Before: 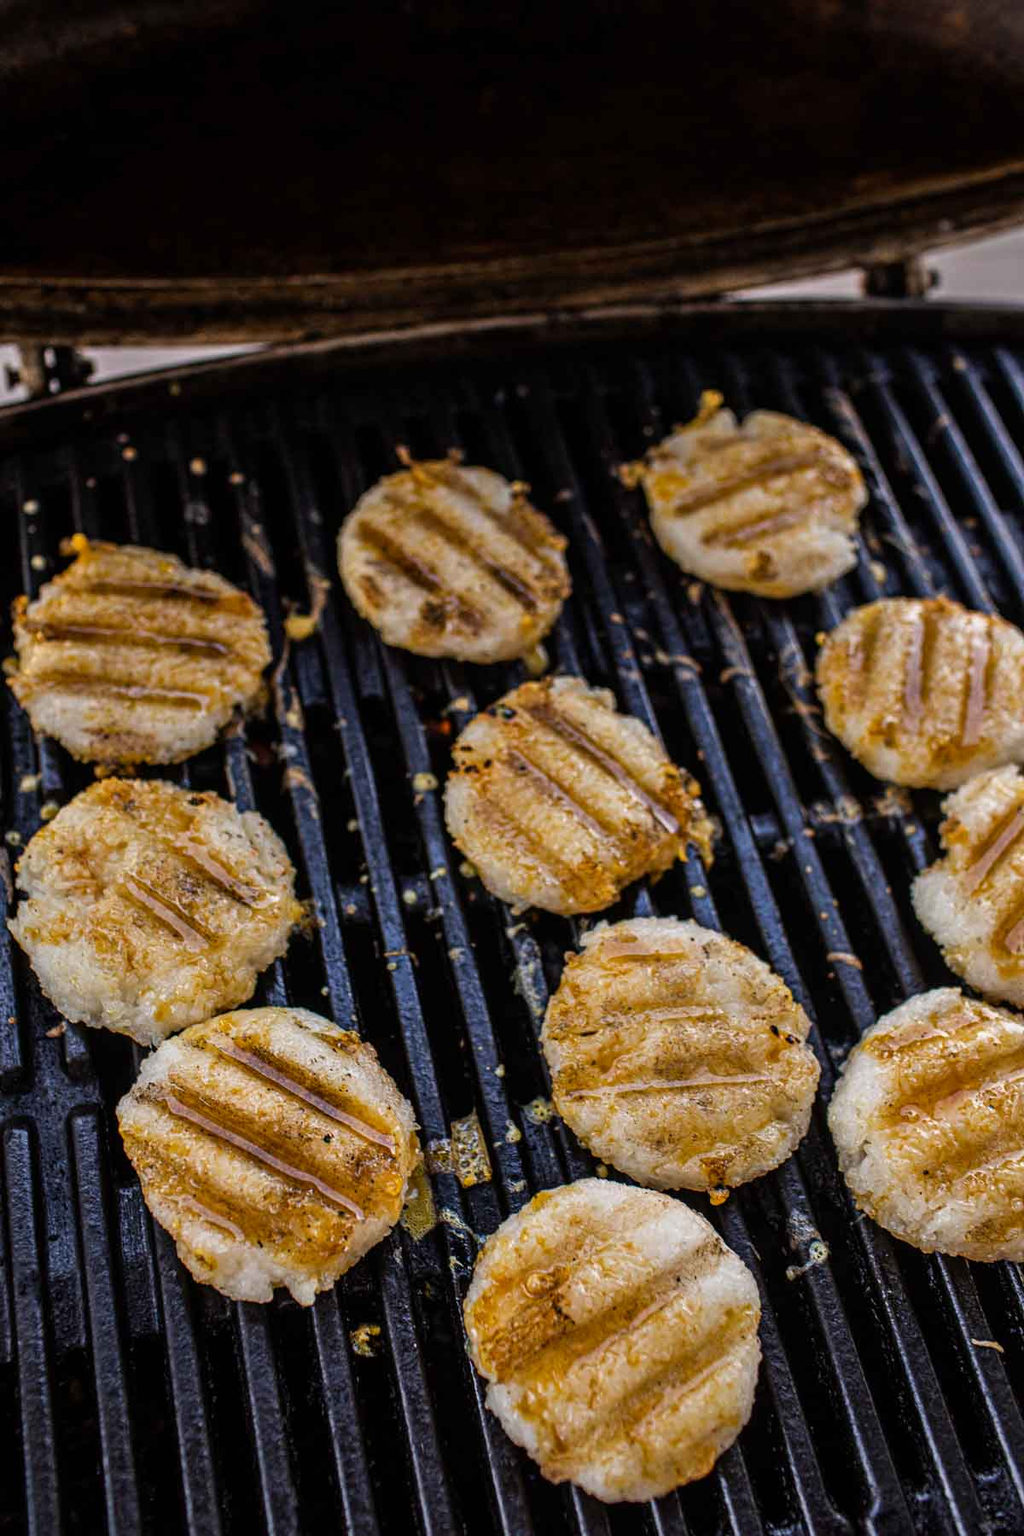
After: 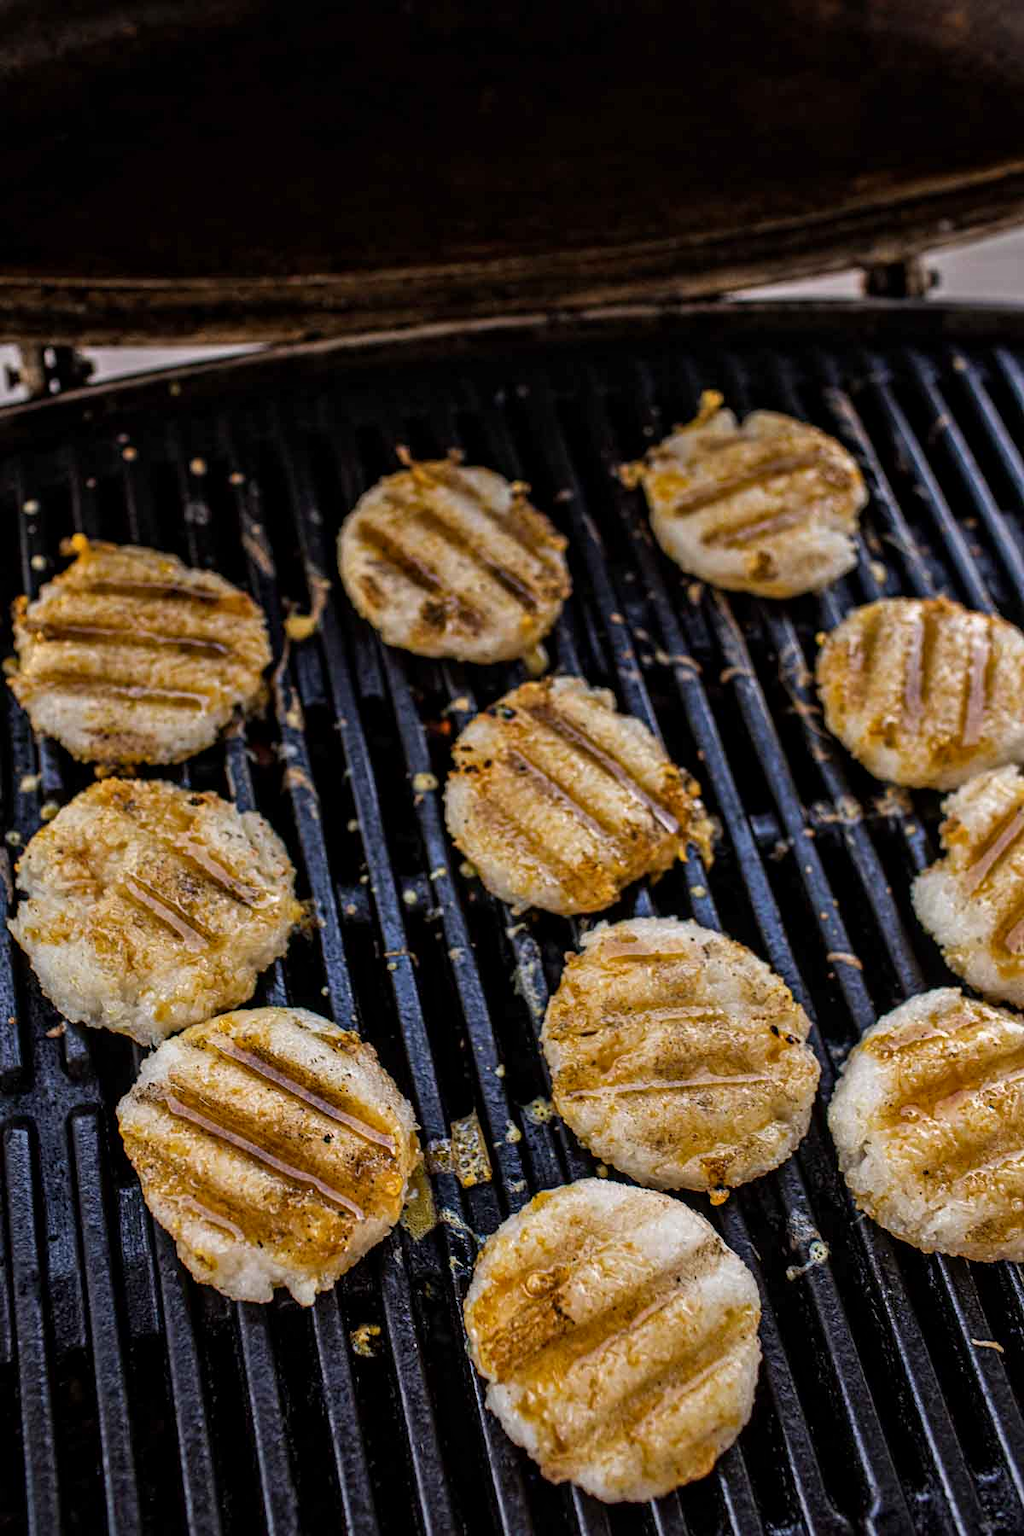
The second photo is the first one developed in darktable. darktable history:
local contrast: mode bilateral grid, contrast 28, coarseness 16, detail 116%, midtone range 0.2
